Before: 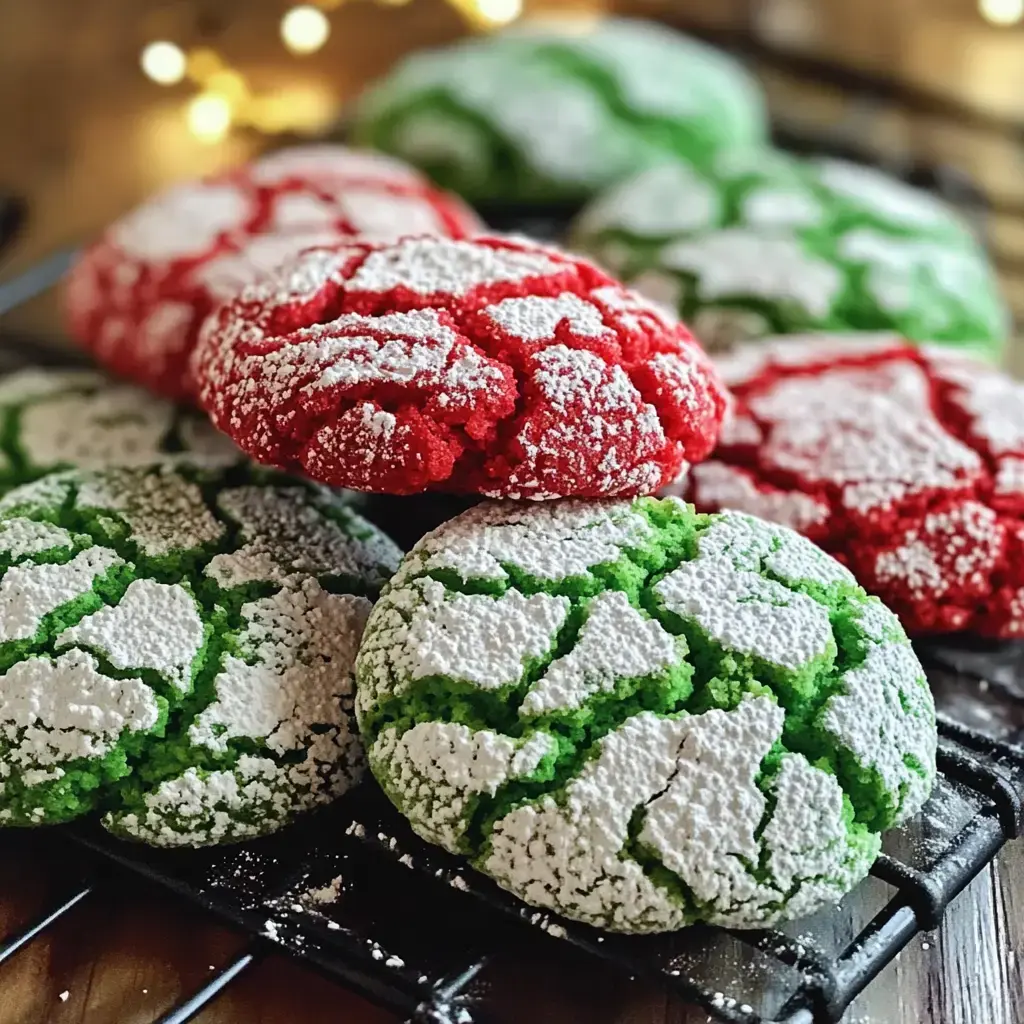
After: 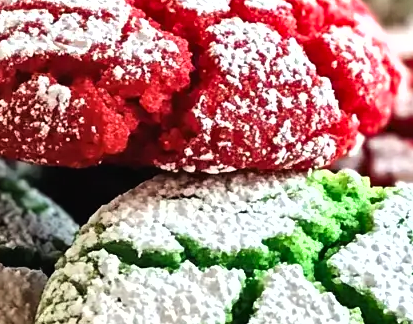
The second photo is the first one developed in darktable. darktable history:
crop: left 31.786%, top 31.959%, right 27.801%, bottom 36.323%
tone equalizer: -8 EV -0.767 EV, -7 EV -0.7 EV, -6 EV -0.63 EV, -5 EV -0.402 EV, -3 EV 0.365 EV, -2 EV 0.6 EV, -1 EV 0.678 EV, +0 EV 0.721 EV
shadows and highlights: soften with gaussian
